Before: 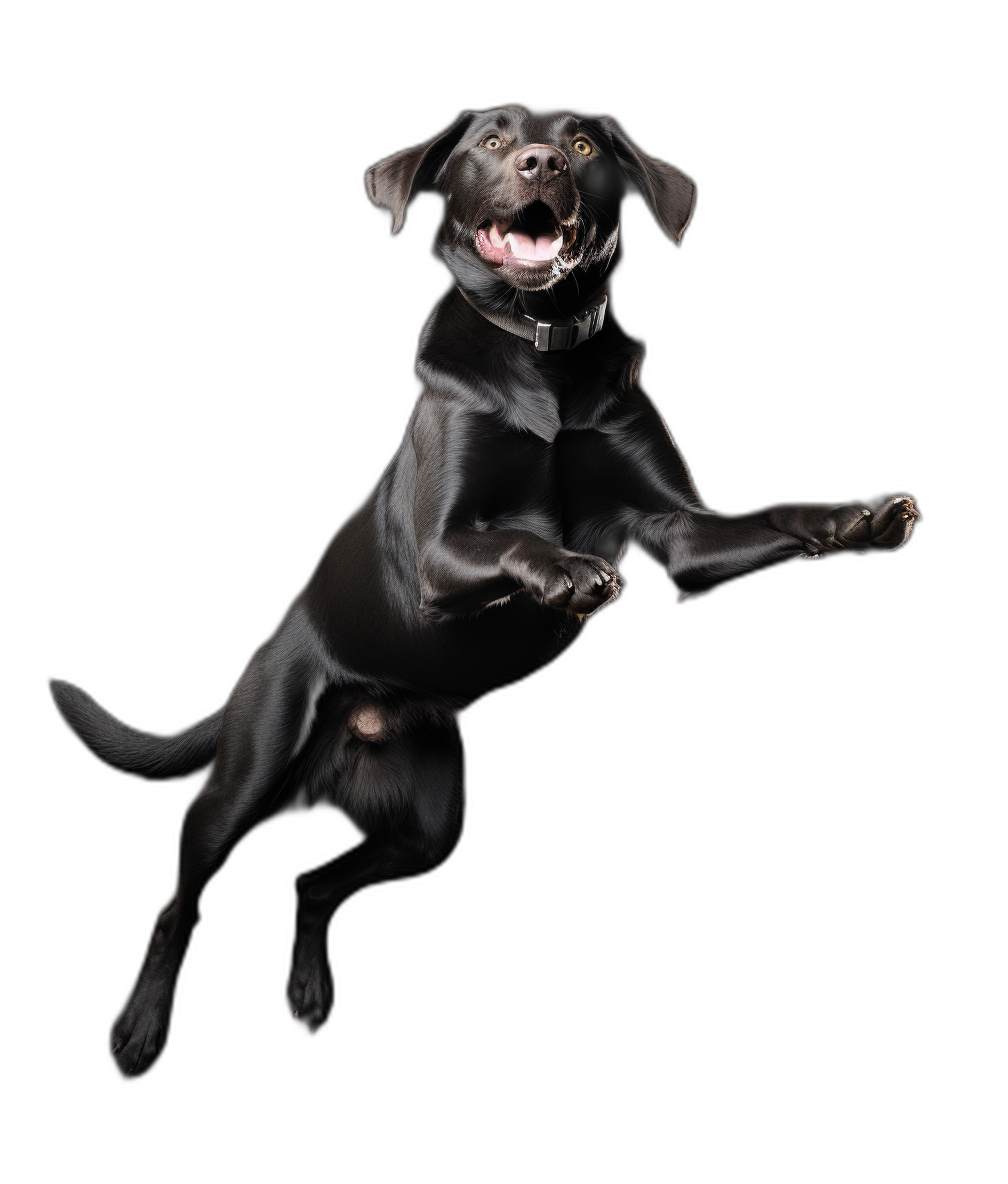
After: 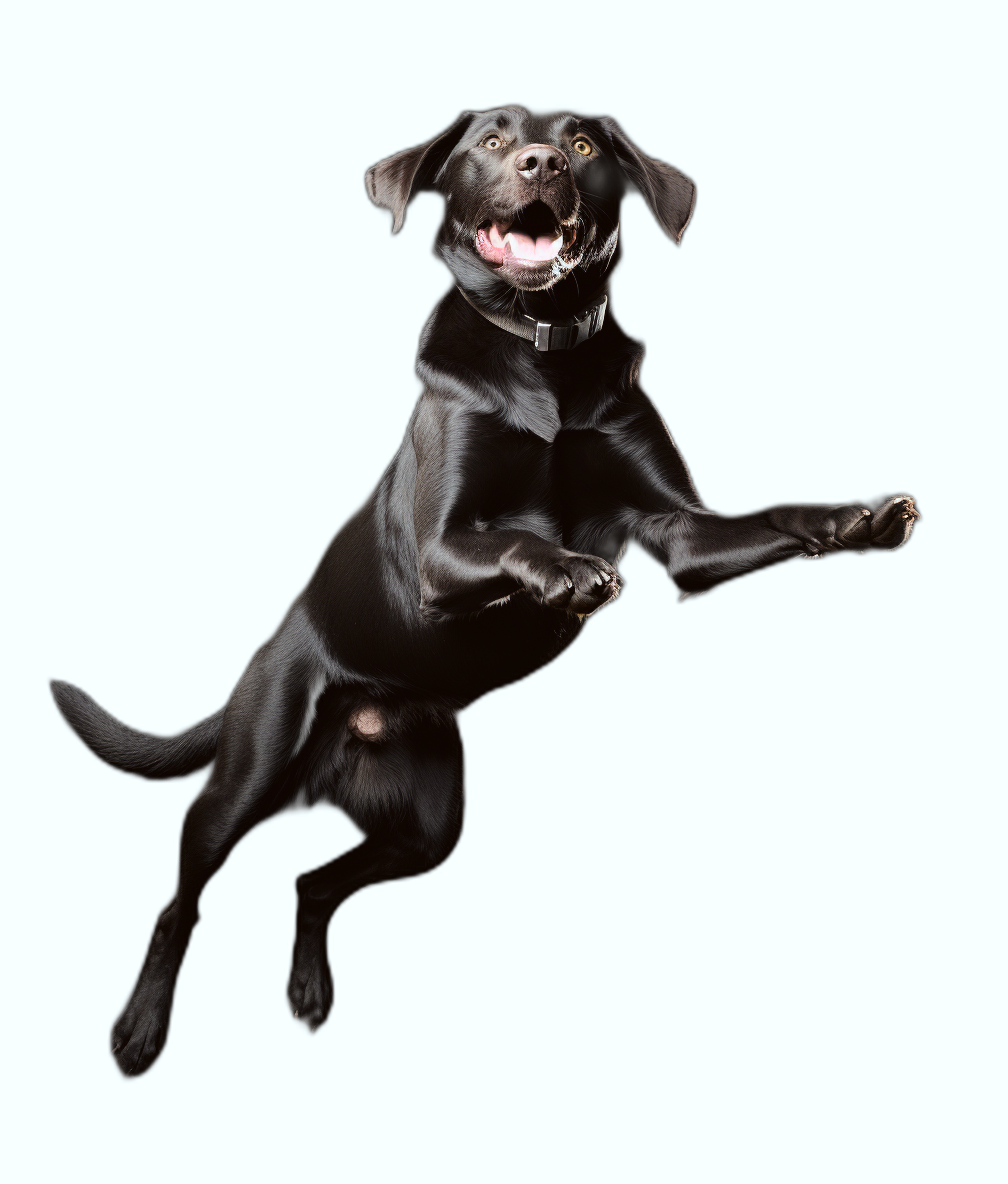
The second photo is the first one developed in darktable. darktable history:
color correction: highlights a* -2.82, highlights b* -2, shadows a* 2.3, shadows b* 2.92
tone curve: curves: ch0 [(0, 0) (0.003, 0.019) (0.011, 0.019) (0.025, 0.026) (0.044, 0.043) (0.069, 0.066) (0.1, 0.095) (0.136, 0.133) (0.177, 0.181) (0.224, 0.233) (0.277, 0.302) (0.335, 0.375) (0.399, 0.452) (0.468, 0.532) (0.543, 0.609) (0.623, 0.695) (0.709, 0.775) (0.801, 0.865) (0.898, 0.932) (1, 1)], color space Lab, linked channels, preserve colors none
